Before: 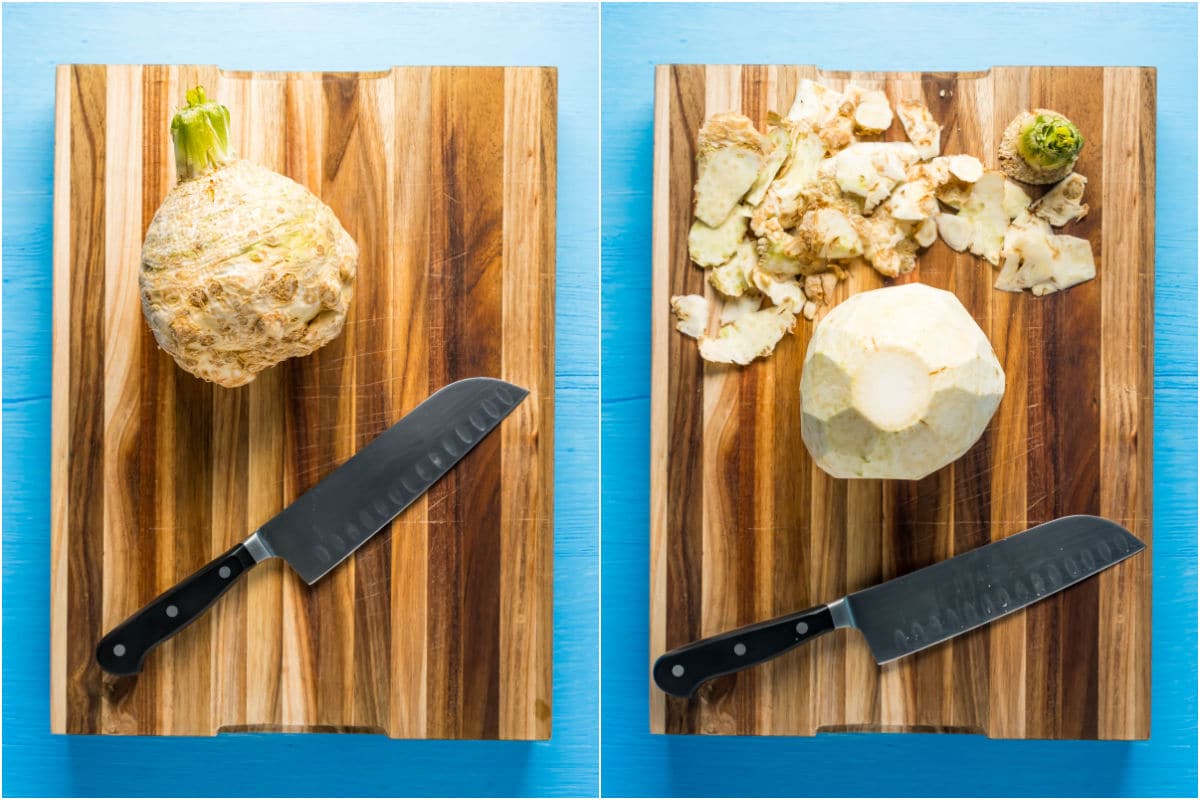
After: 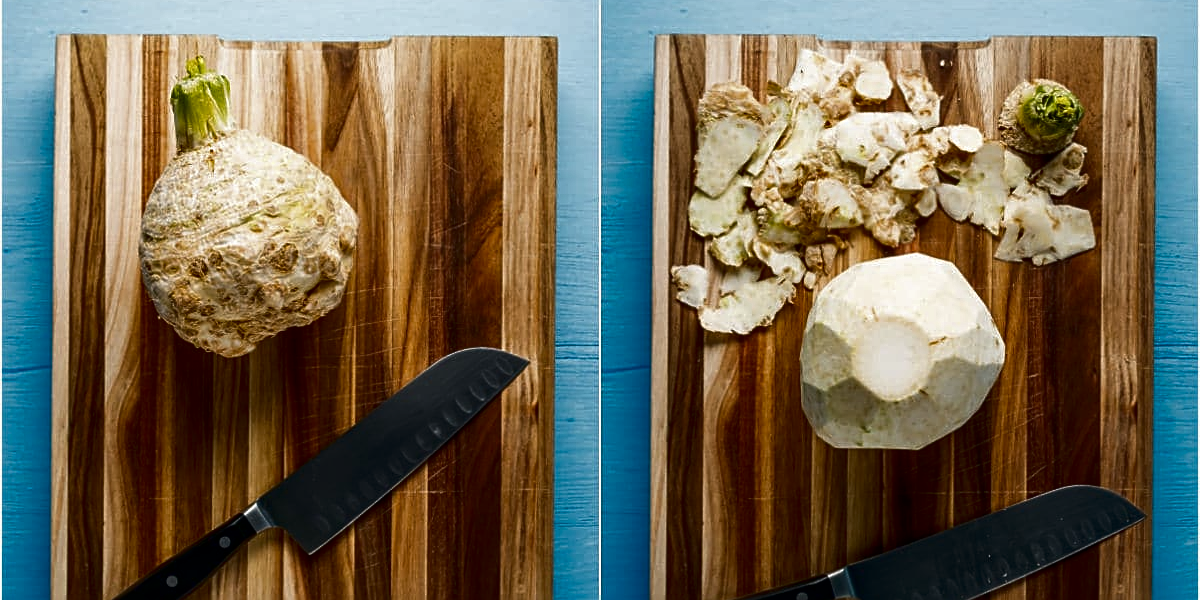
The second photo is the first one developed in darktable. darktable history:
crop: top 3.857%, bottom 21.132%
sharpen: on, module defaults
color correction: saturation 0.85
contrast brightness saturation: brightness -0.52
